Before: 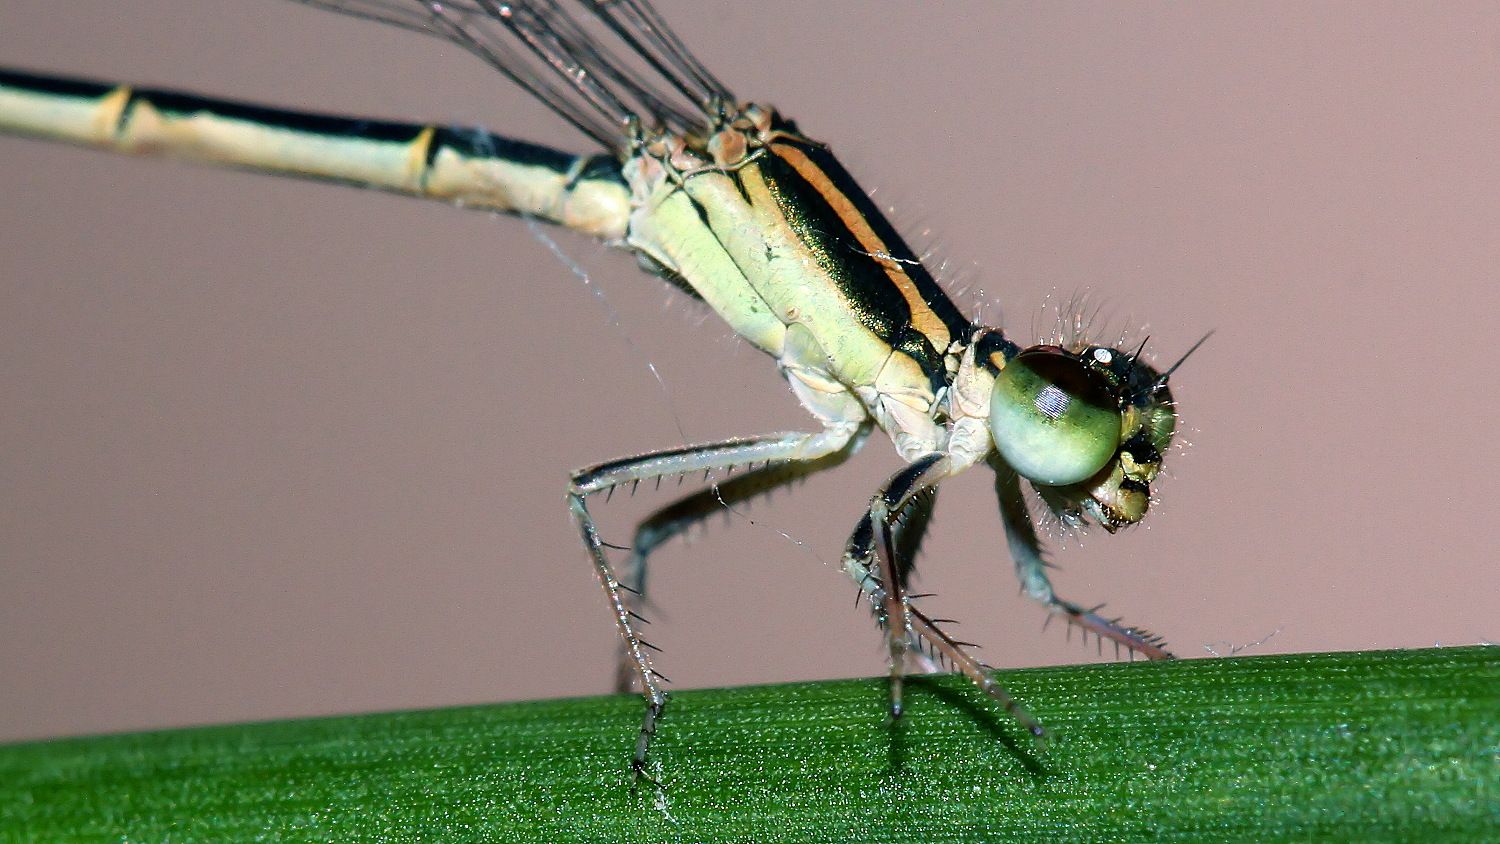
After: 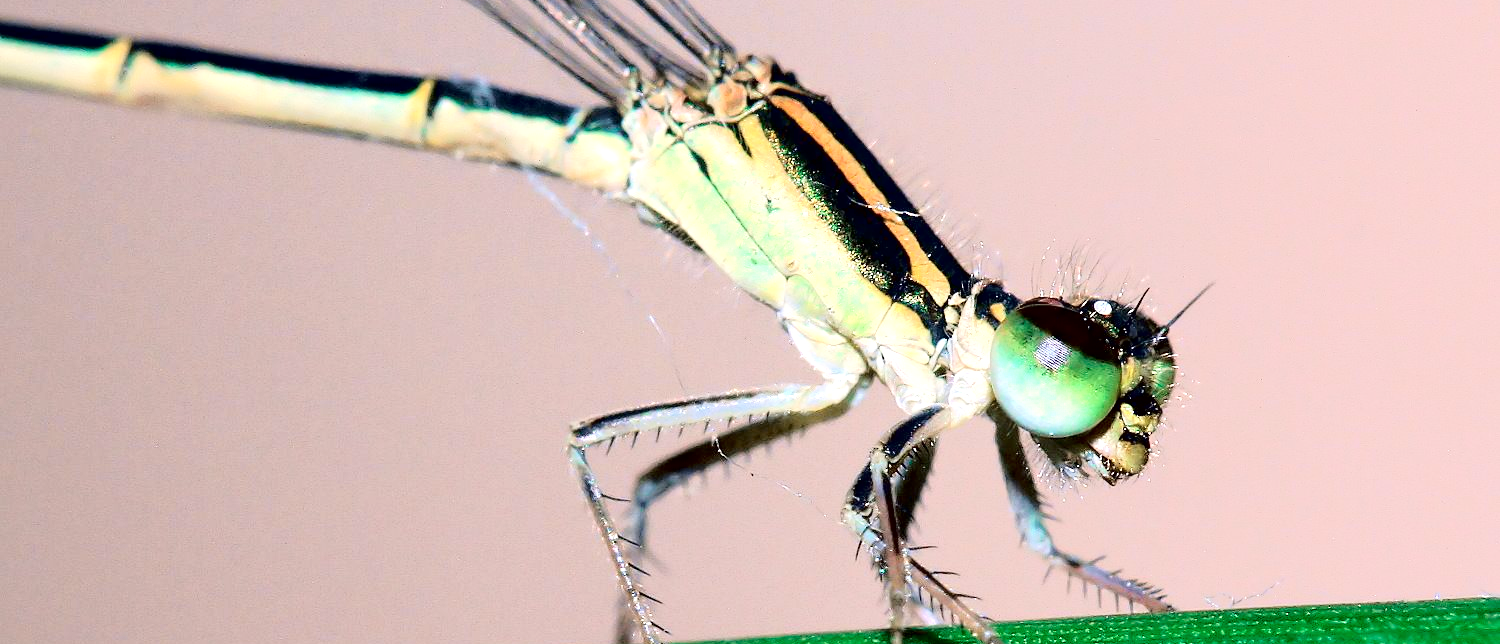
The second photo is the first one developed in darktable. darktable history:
base curve: curves: ch0 [(0, 0) (0.283, 0.295) (1, 1)], preserve colors none
exposure: black level correction 0, exposure 1 EV, compensate exposure bias true, compensate highlight preservation false
crop: top 5.722%, bottom 17.932%
tone curve: curves: ch0 [(0.003, 0.003) (0.104, 0.026) (0.236, 0.181) (0.401, 0.443) (0.495, 0.55) (0.625, 0.67) (0.819, 0.841) (0.96, 0.899)]; ch1 [(0, 0) (0.161, 0.092) (0.37, 0.302) (0.424, 0.402) (0.45, 0.466) (0.495, 0.51) (0.573, 0.571) (0.638, 0.641) (0.751, 0.741) (1, 1)]; ch2 [(0, 0) (0.352, 0.403) (0.466, 0.443) (0.524, 0.526) (0.56, 0.556) (1, 1)], color space Lab, independent channels, preserve colors none
local contrast: highlights 103%, shadows 98%, detail 119%, midtone range 0.2
